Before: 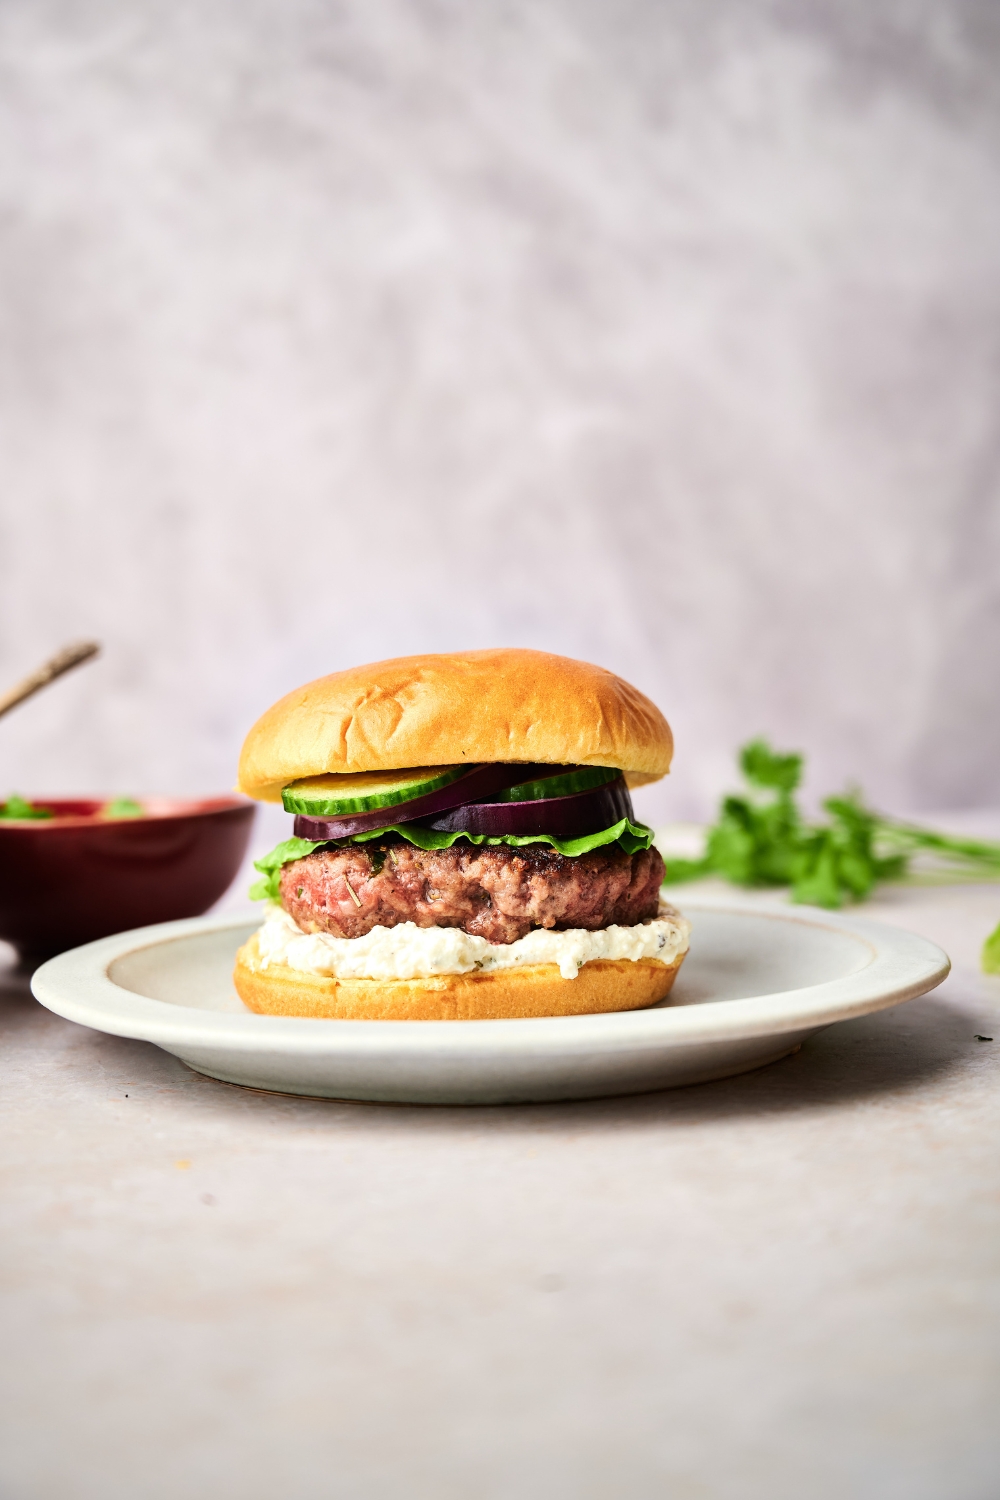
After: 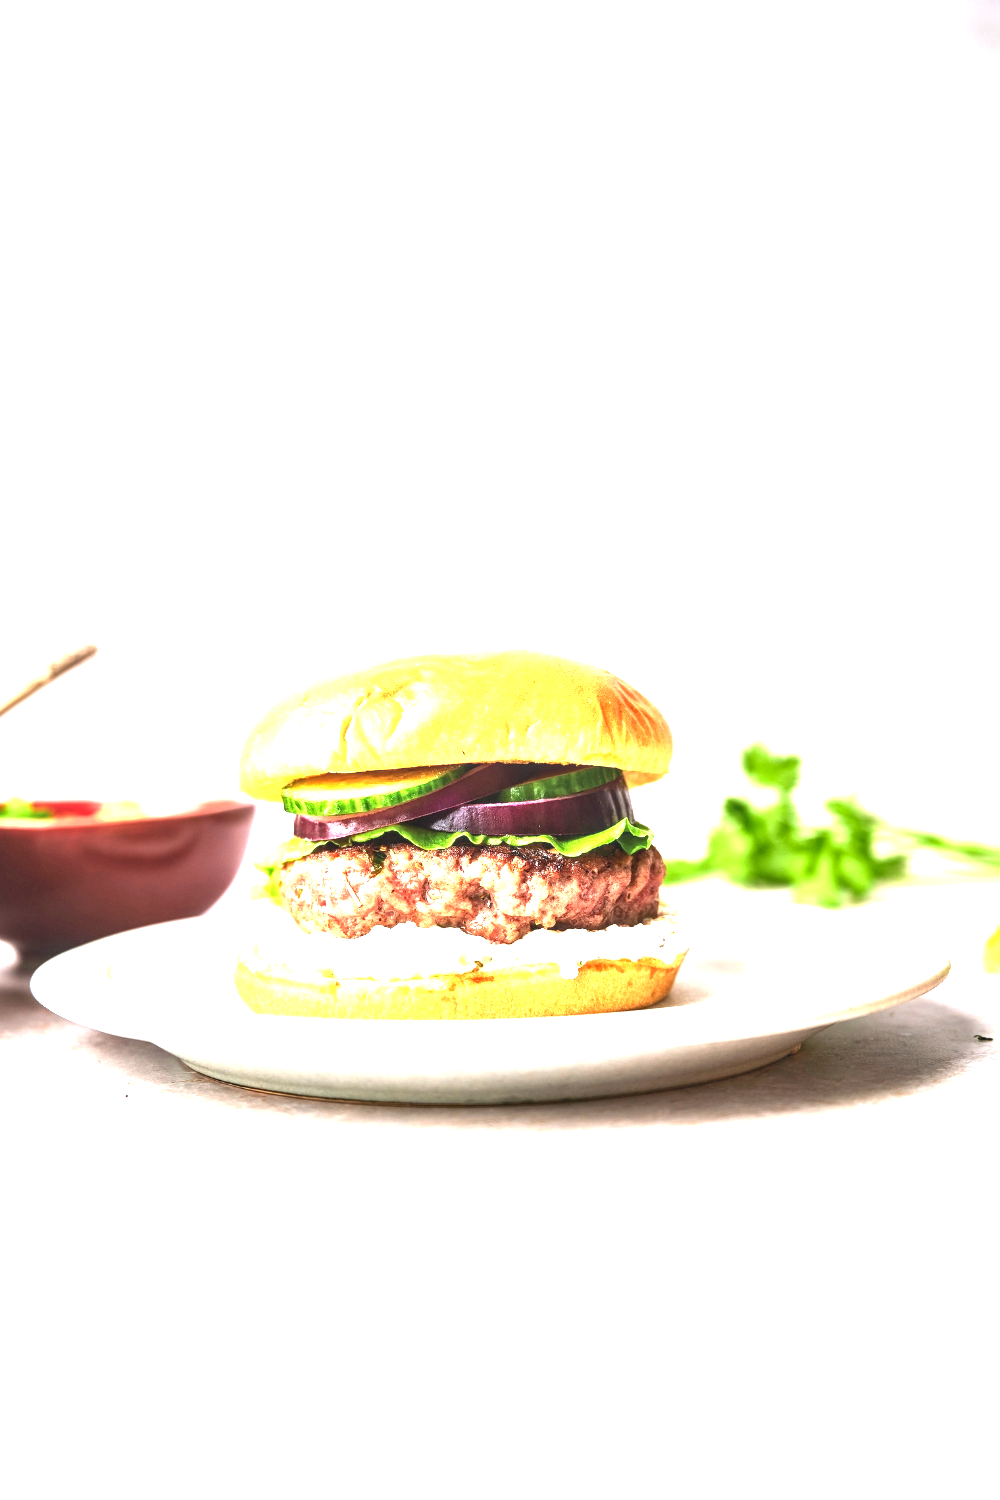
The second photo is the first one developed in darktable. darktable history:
local contrast: on, module defaults
exposure: black level correction 0, exposure 1.741 EV, compensate exposure bias true, compensate highlight preservation false
